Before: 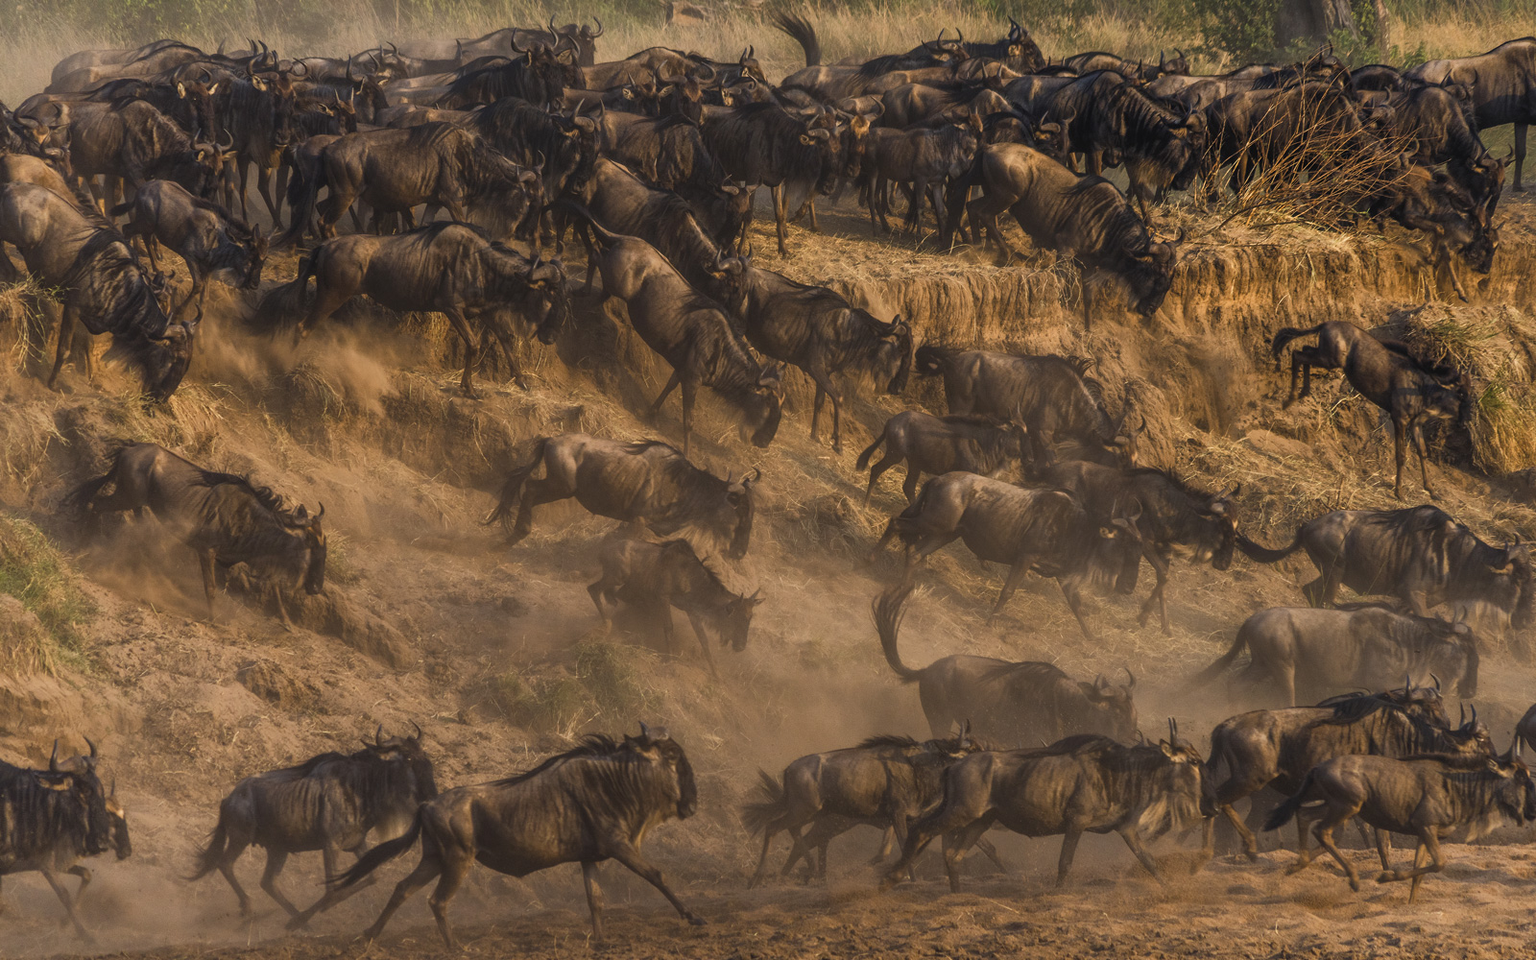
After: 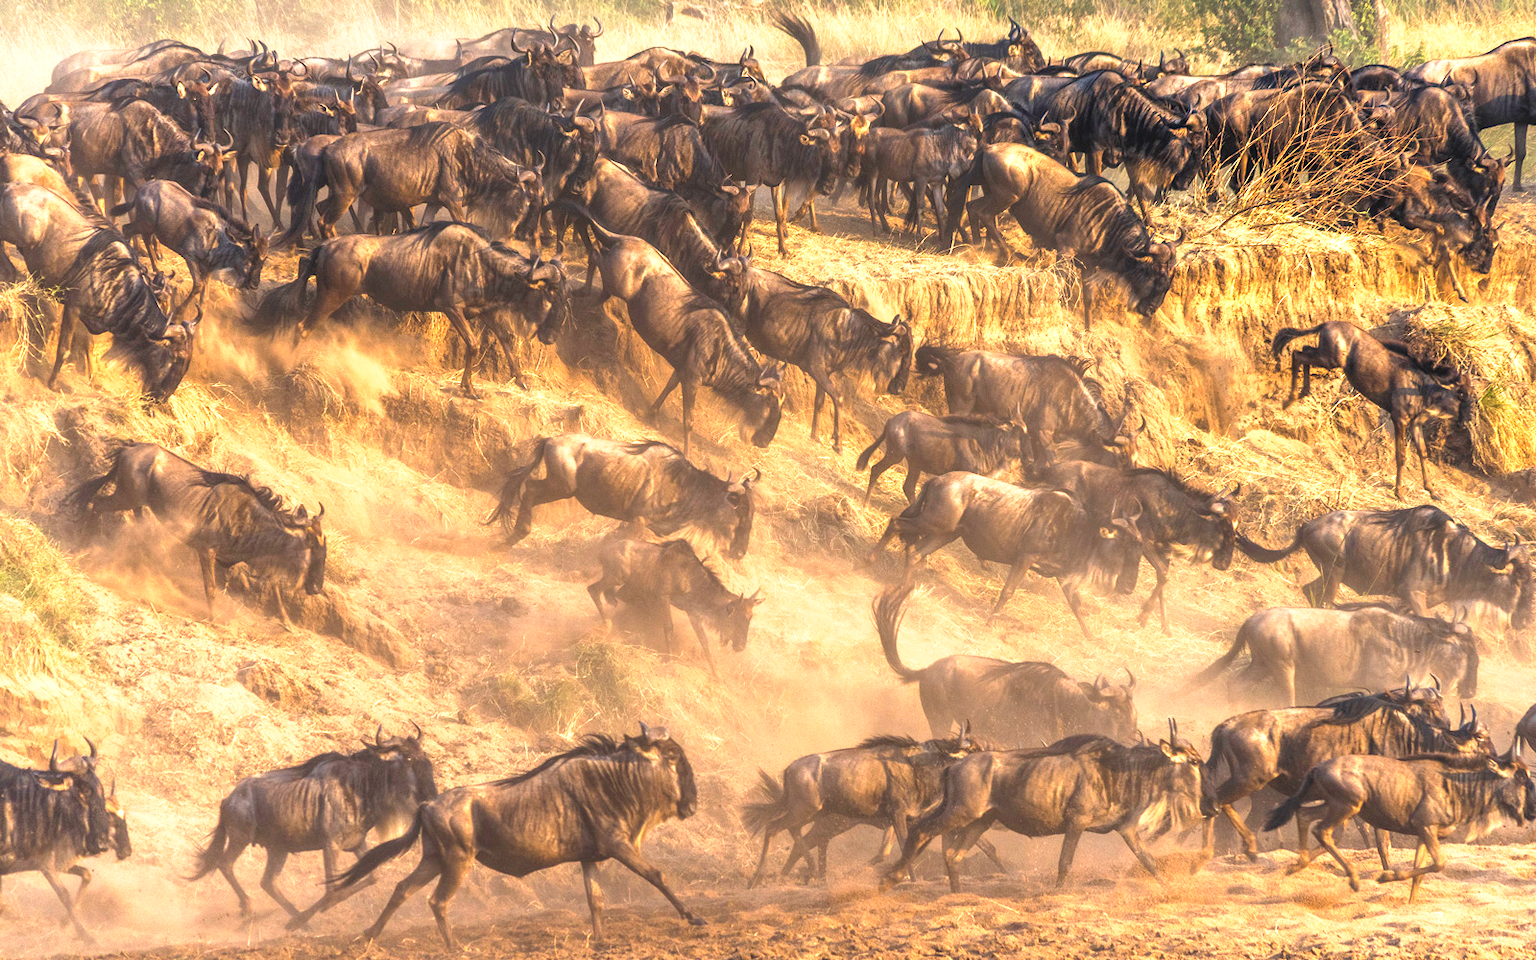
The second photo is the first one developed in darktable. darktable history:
exposure: black level correction 0, exposure 1.675 EV, compensate exposure bias true, compensate highlight preservation false
tone curve: curves: ch0 [(0, 0) (0.003, 0.003) (0.011, 0.012) (0.025, 0.027) (0.044, 0.048) (0.069, 0.076) (0.1, 0.109) (0.136, 0.148) (0.177, 0.194) (0.224, 0.245) (0.277, 0.303) (0.335, 0.366) (0.399, 0.436) (0.468, 0.511) (0.543, 0.593) (0.623, 0.681) (0.709, 0.775) (0.801, 0.875) (0.898, 0.954) (1, 1)], preserve colors none
